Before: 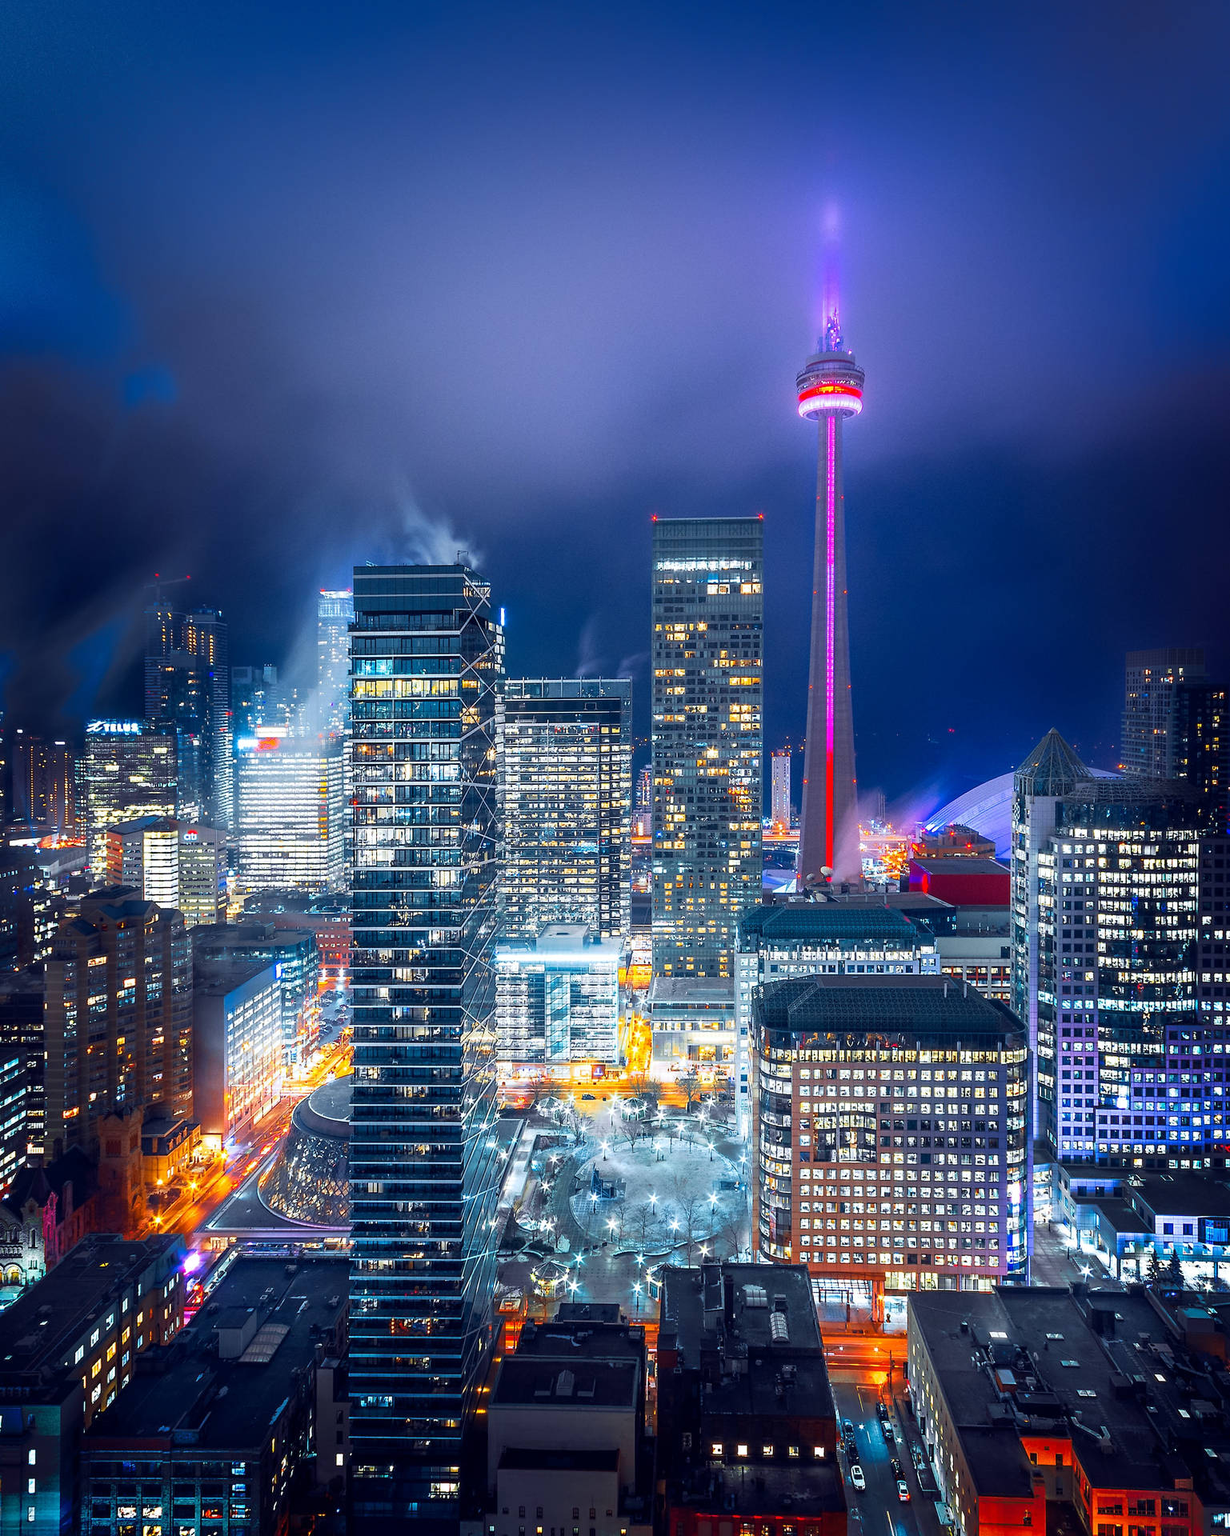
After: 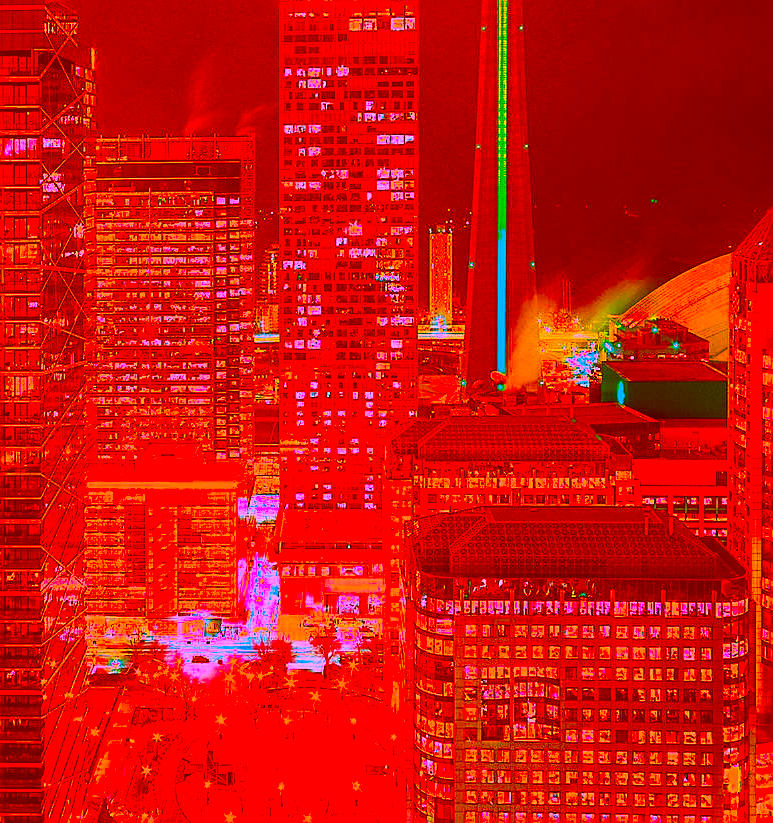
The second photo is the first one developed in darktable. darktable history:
color correction: highlights a* -39.45, highlights b* -39.73, shadows a* -39.35, shadows b* -39.99, saturation -2.98
crop: left 34.857%, top 37.084%, right 14.833%, bottom 20.029%
sharpen: amount 0.583
local contrast: highlights 106%, shadows 101%, detail 120%, midtone range 0.2
shadows and highlights: shadows 36.66, highlights -26.76, soften with gaussian
contrast brightness saturation: contrast 0.138
